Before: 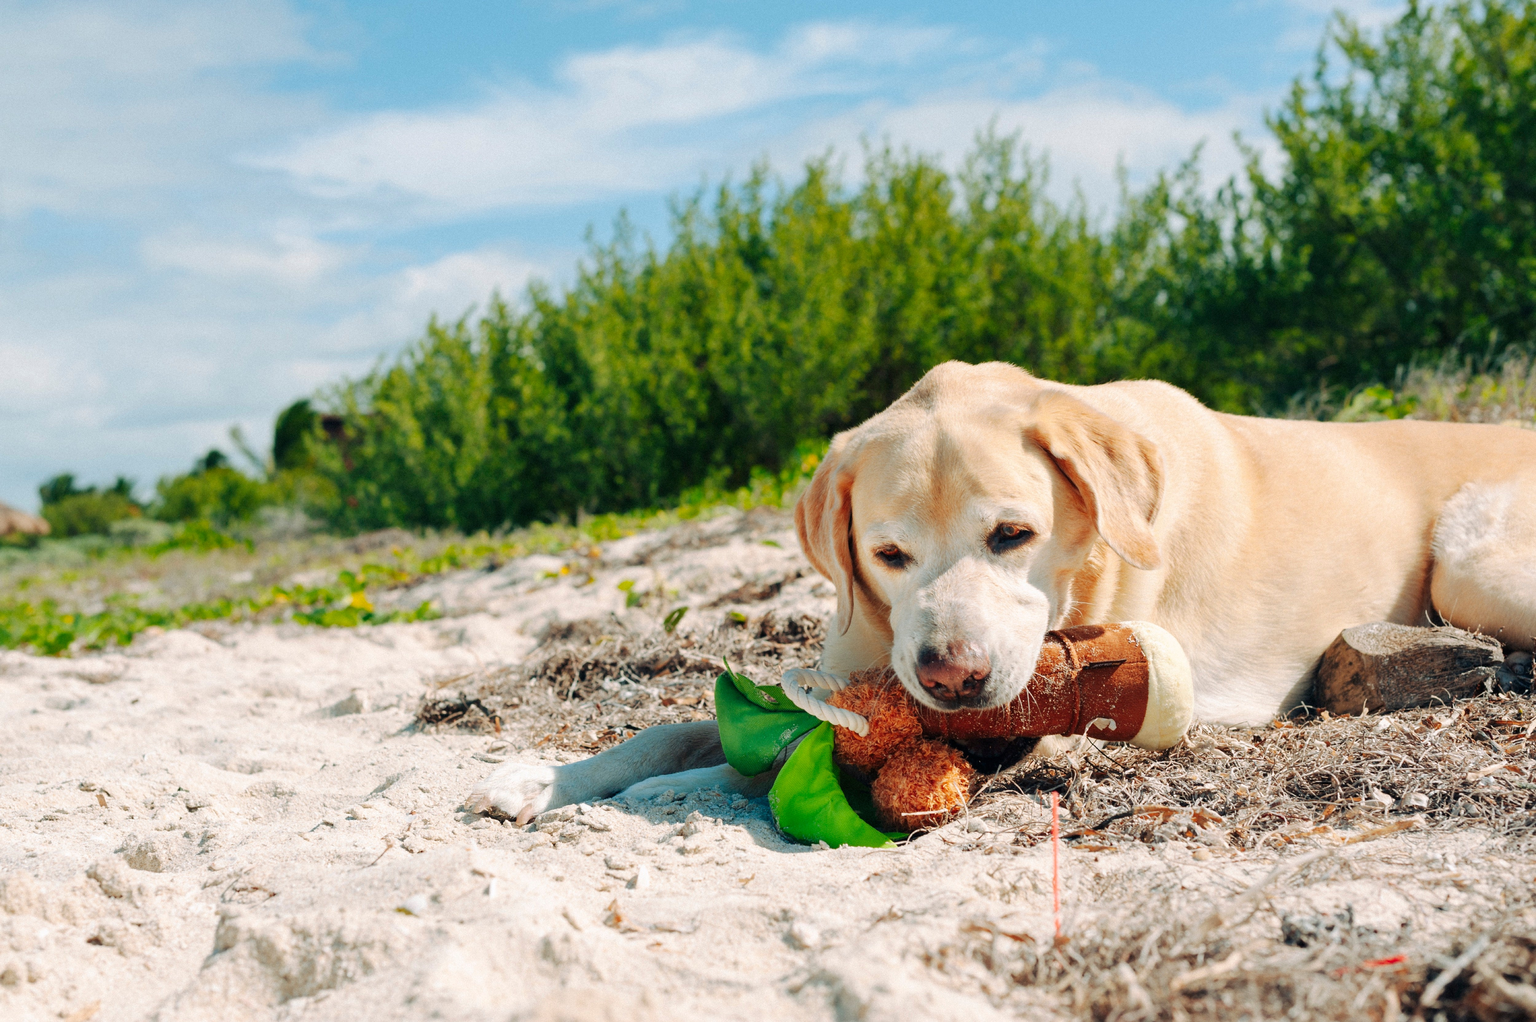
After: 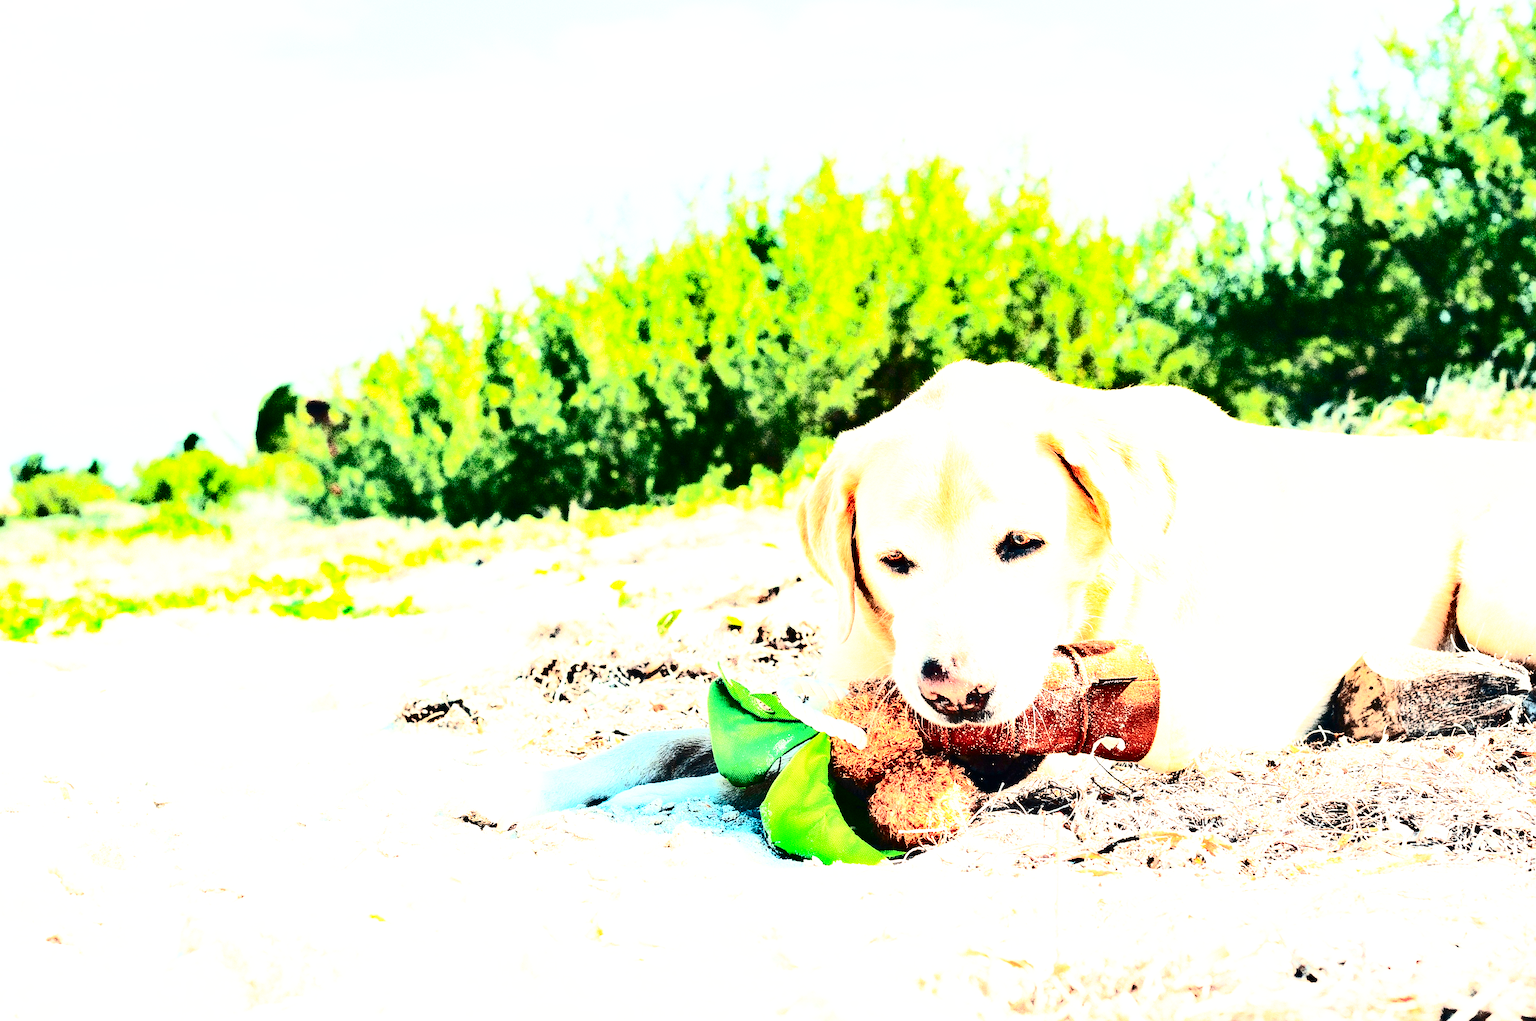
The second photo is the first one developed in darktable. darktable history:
exposure: black level correction 0, exposure 0.954 EV, compensate highlight preservation false
crop and rotate: angle -1.64°
haze removal: strength -0.094, compatibility mode true, adaptive false
sharpen: on, module defaults
shadows and highlights: shadows 25.39, highlights -48.25, soften with gaussian
contrast brightness saturation: contrast 0.92, brightness 0.195
base curve: curves: ch0 [(0, 0) (0.026, 0.03) (0.109, 0.232) (0.351, 0.748) (0.669, 0.968) (1, 1)], preserve colors none
